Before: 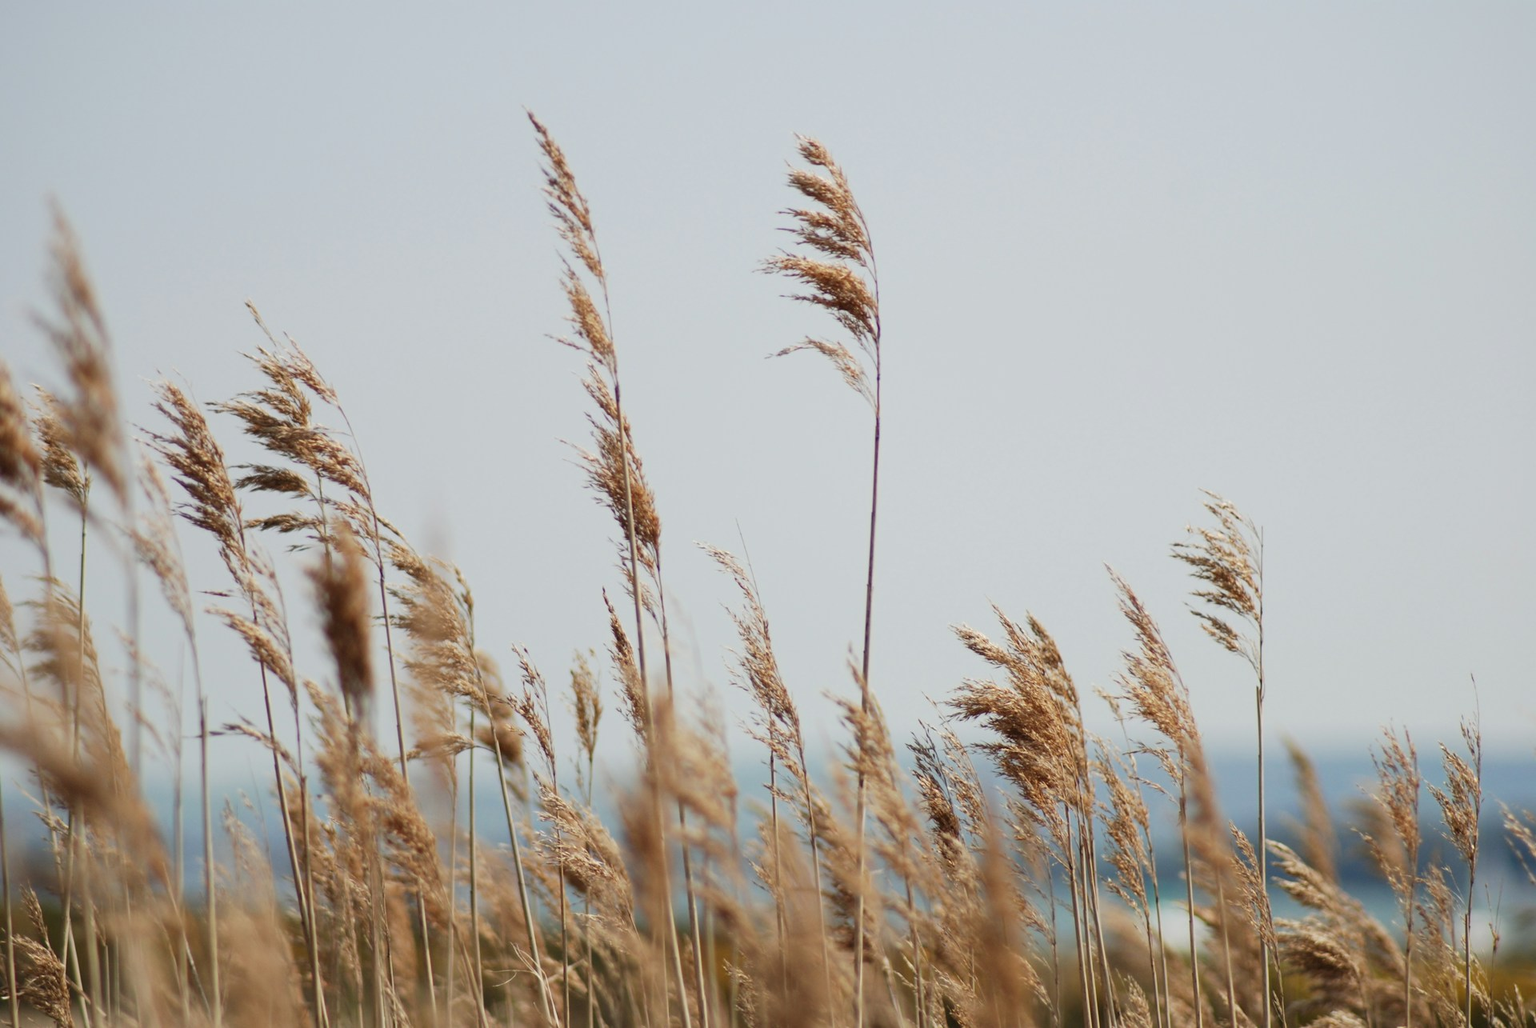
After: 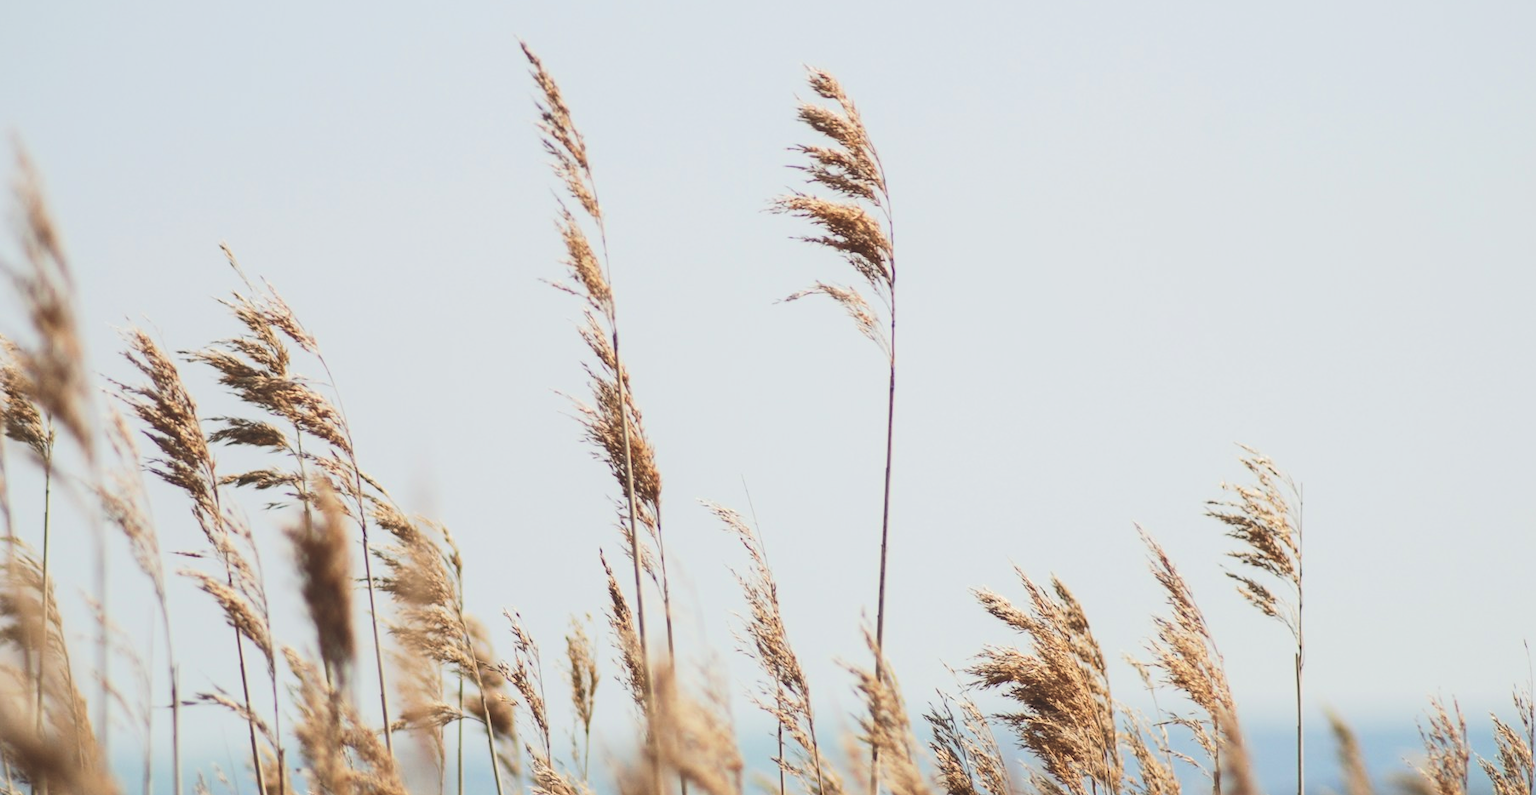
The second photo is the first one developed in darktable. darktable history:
local contrast: detail 109%
tone equalizer: -8 EV 0.027 EV, -7 EV -0.018 EV, -6 EV 0.042 EV, -5 EV 0.022 EV, -4 EV 0.28 EV, -3 EV 0.633 EV, -2 EV 0.568 EV, -1 EV 0.176 EV, +0 EV 0.027 EV, edges refinement/feathering 500, mask exposure compensation -1.57 EV, preserve details no
crop: left 2.56%, top 7.092%, right 3.466%, bottom 20.196%
exposure: black level correction -0.015, exposure -0.131 EV, compensate exposure bias true, compensate highlight preservation false
